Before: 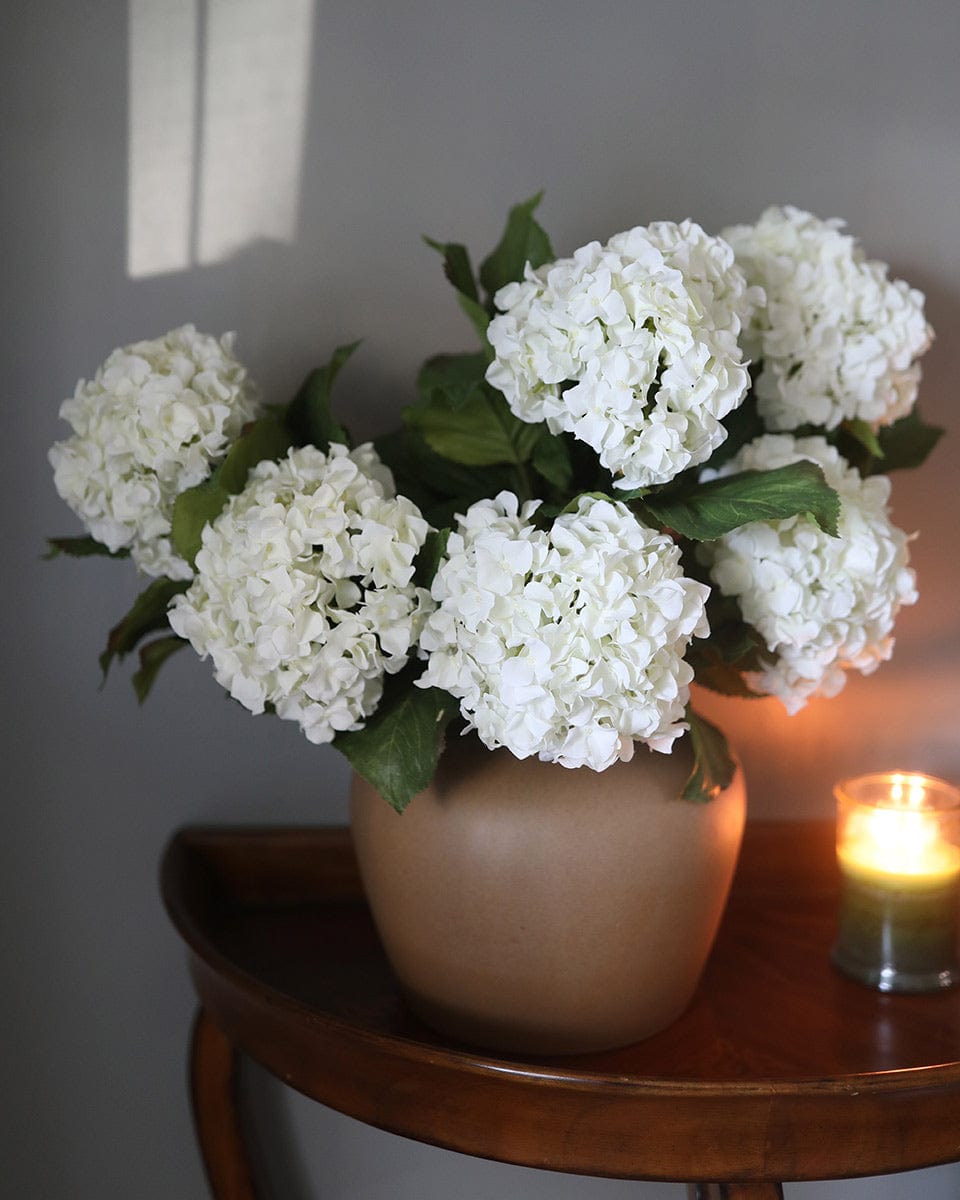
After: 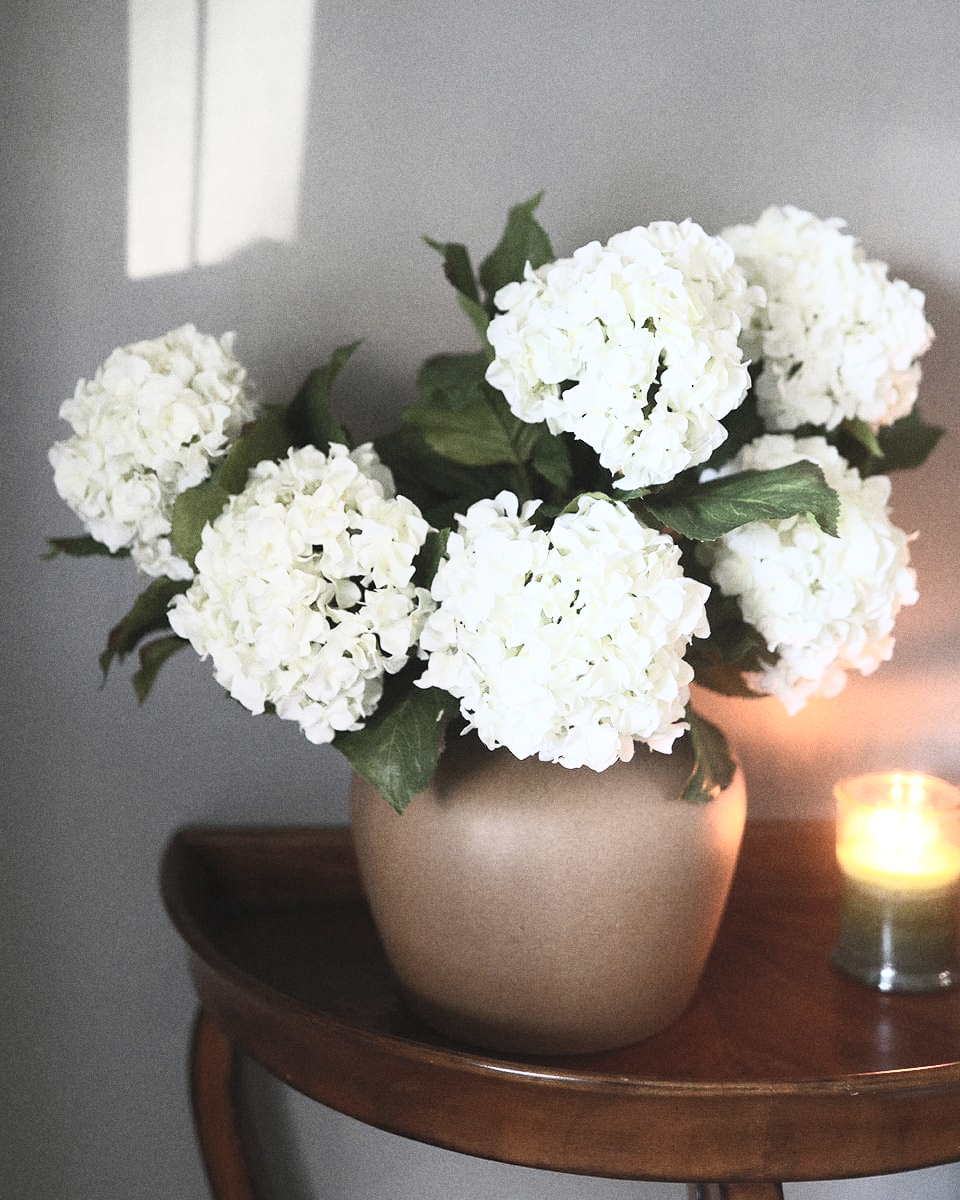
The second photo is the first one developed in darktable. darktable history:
contrast brightness saturation: contrast 0.43, brightness 0.56, saturation -0.19
grain: coarseness 9.61 ISO, strength 35.62%
